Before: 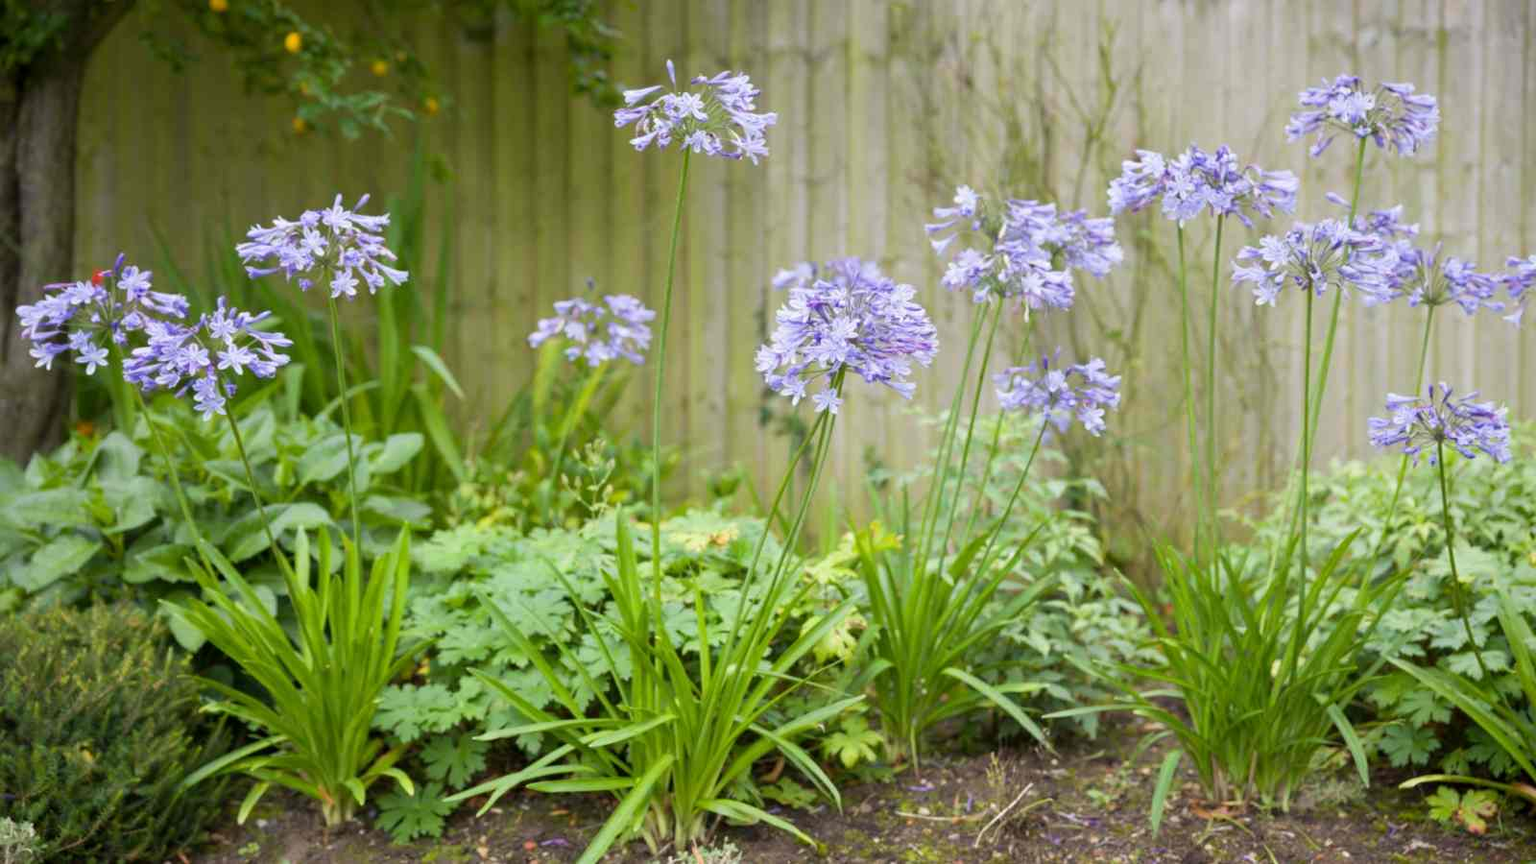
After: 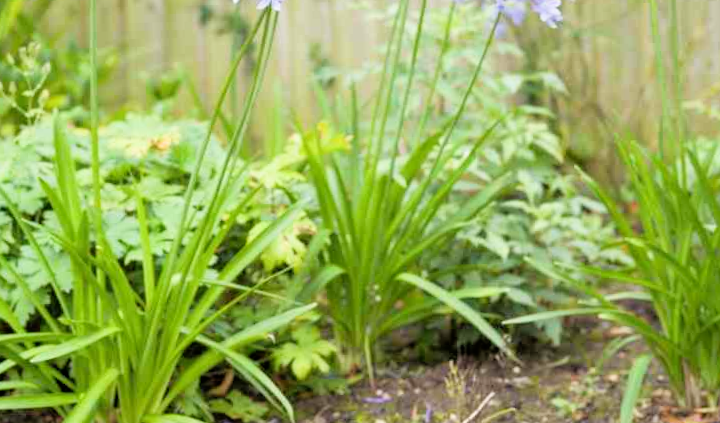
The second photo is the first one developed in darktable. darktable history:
filmic rgb: black relative exposure -5.83 EV, white relative exposure 3.4 EV, hardness 3.68
crop: left 35.976%, top 45.819%, right 18.162%, bottom 5.807%
rotate and perspective: rotation -1.32°, lens shift (horizontal) -0.031, crop left 0.015, crop right 0.985, crop top 0.047, crop bottom 0.982
exposure: exposure 0.657 EV, compensate highlight preservation false
tone equalizer: on, module defaults
